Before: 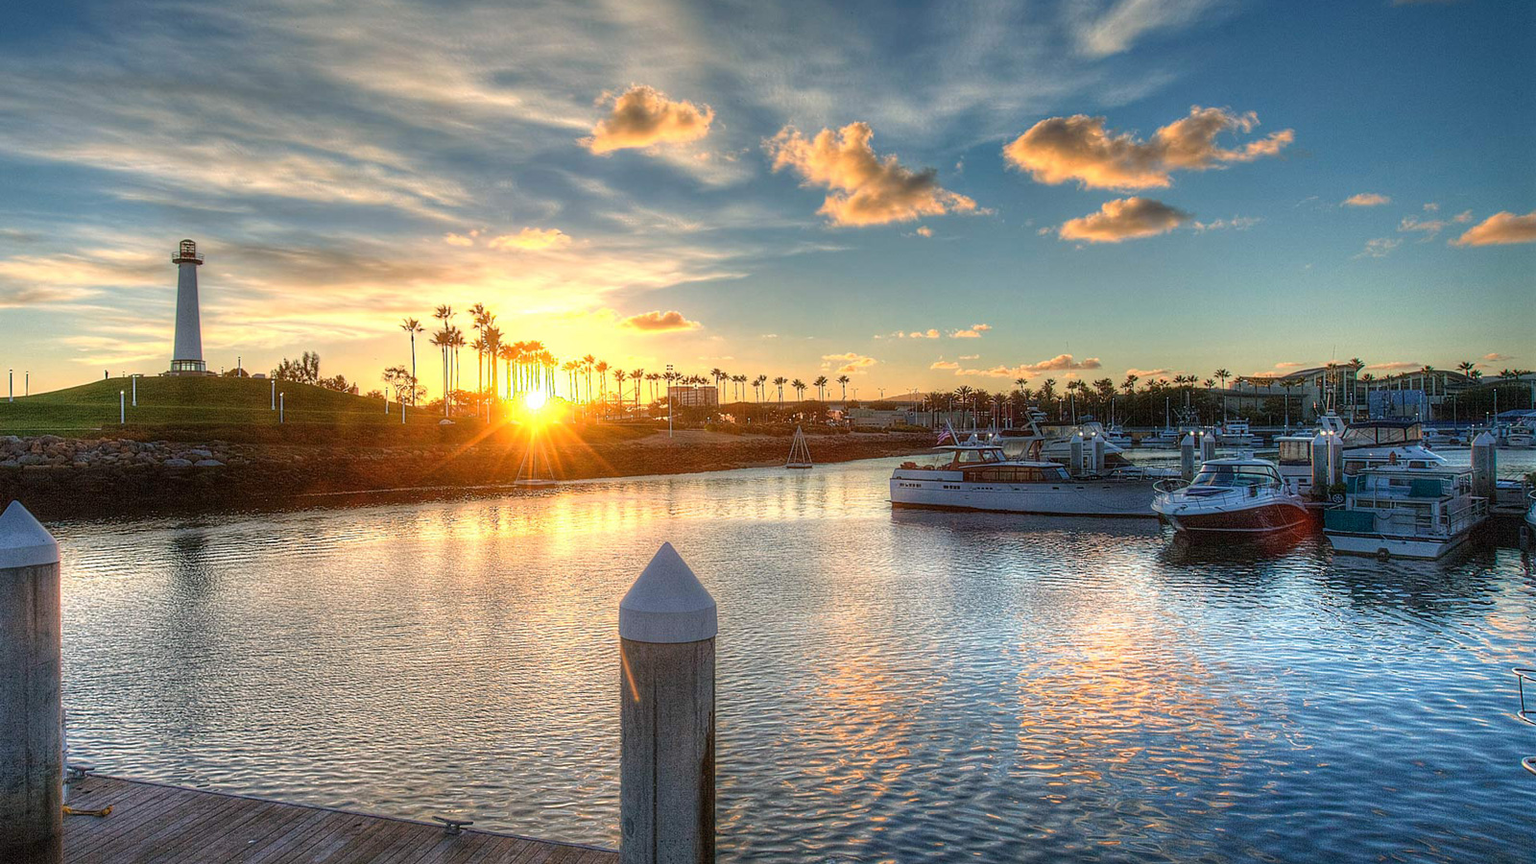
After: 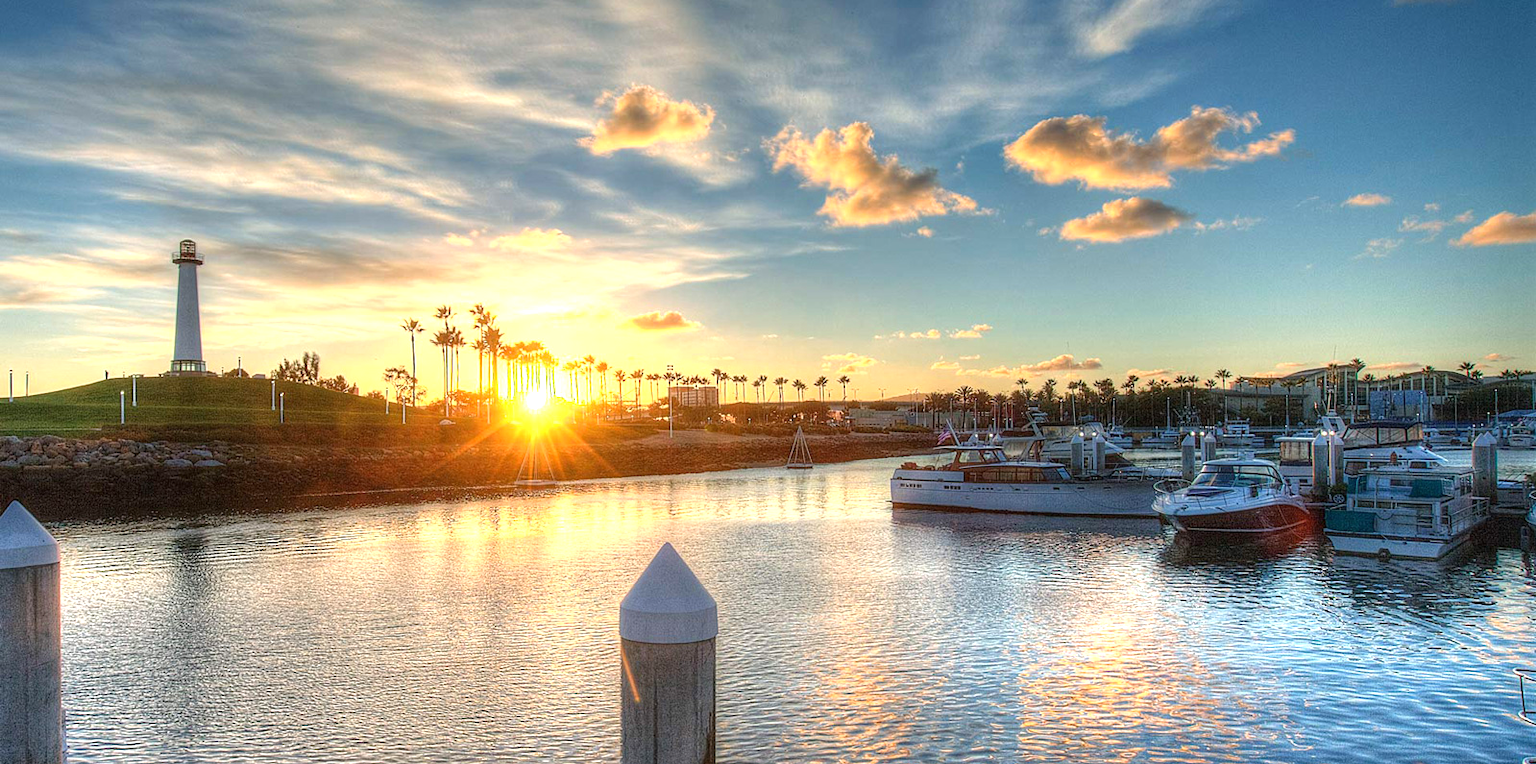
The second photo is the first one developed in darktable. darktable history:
crop and rotate: top 0%, bottom 11.49%
exposure: exposure 0.485 EV, compensate highlight preservation false
